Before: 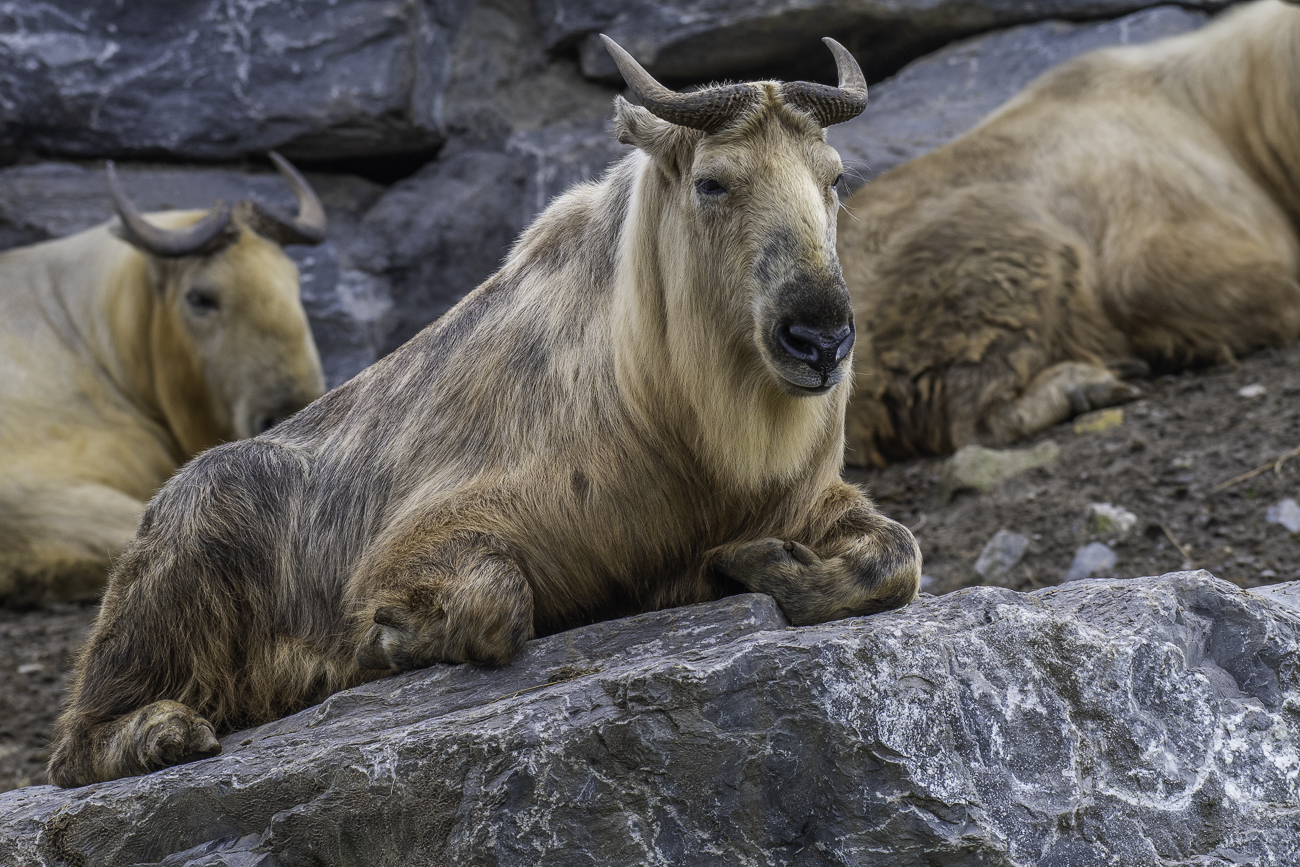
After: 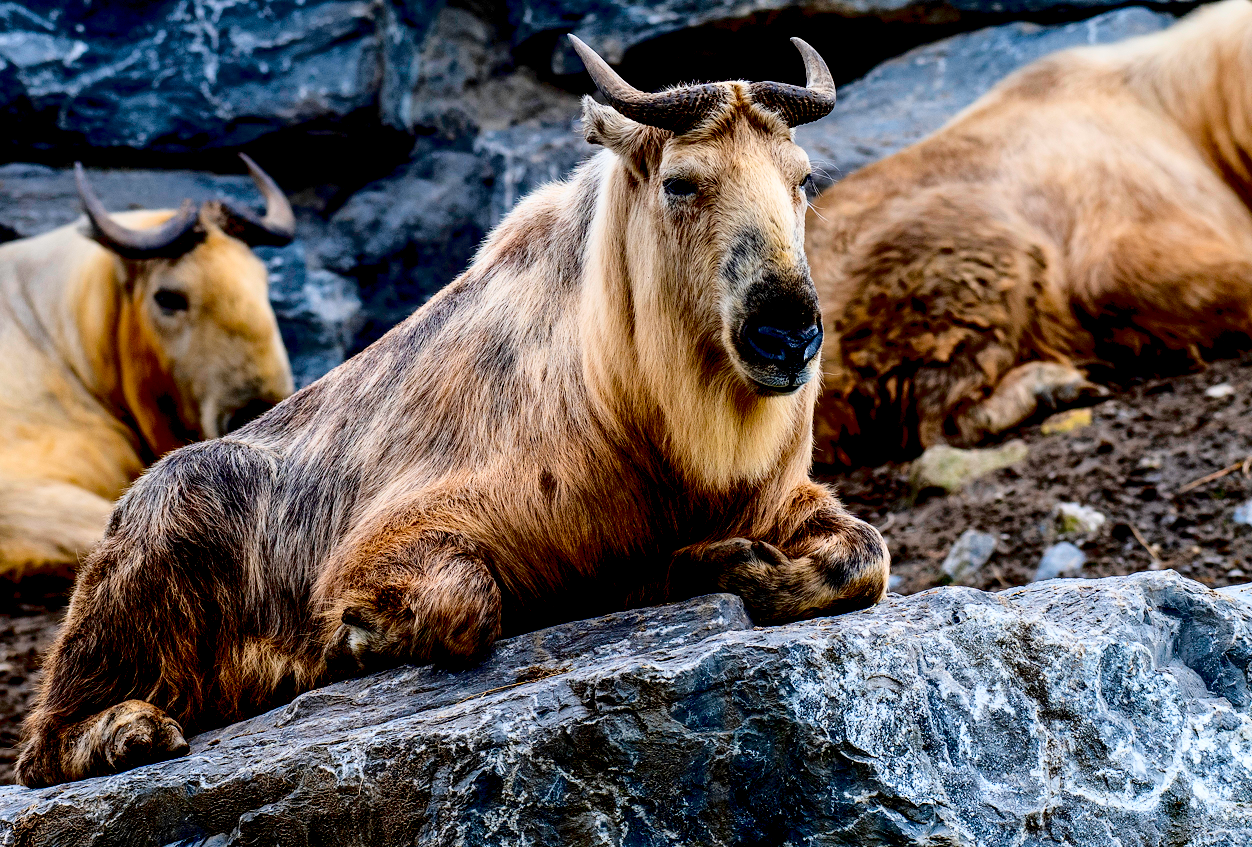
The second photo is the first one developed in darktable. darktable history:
exposure: black level correction 0.056, compensate highlight preservation false
crop and rotate: left 2.536%, right 1.107%, bottom 2.246%
contrast brightness saturation: brightness -0.2, saturation 0.08
base curve: curves: ch0 [(0, 0) (0.032, 0.037) (0.105, 0.228) (0.435, 0.76) (0.856, 0.983) (1, 1)]
